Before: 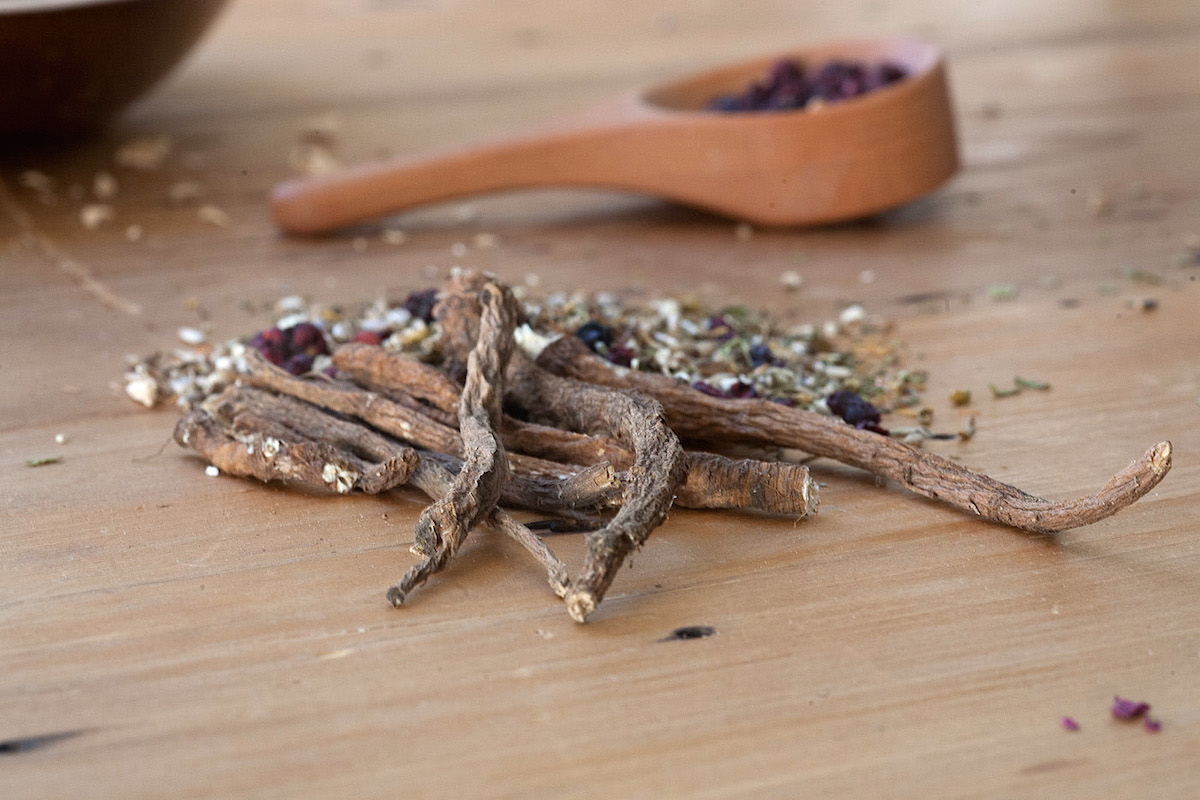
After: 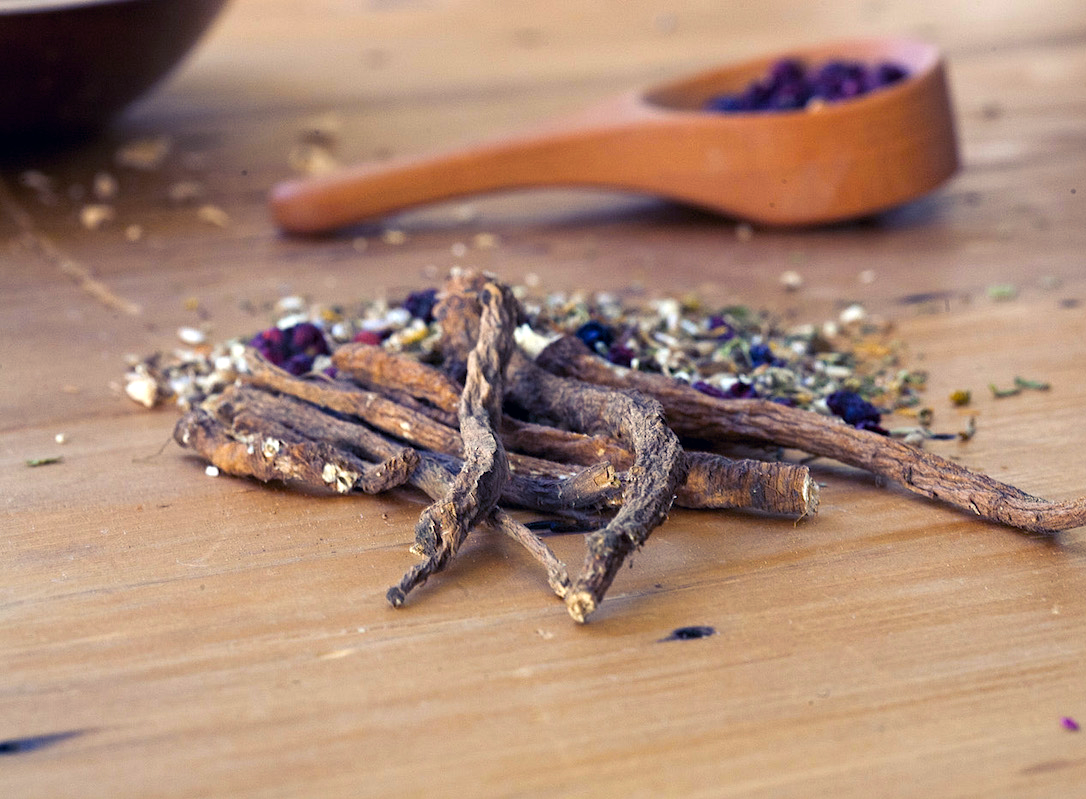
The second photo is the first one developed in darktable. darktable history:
contrast equalizer: octaves 7, y [[0.509, 0.517, 0.523, 0.523, 0.517, 0.509], [0.5 ×6], [0.5 ×6], [0 ×6], [0 ×6]]
crop: right 9.497%, bottom 0.049%
color correction: highlights a* 0.452, highlights b* 2.73, shadows a* -1.11, shadows b* -4.6
color balance rgb: shadows lift › luminance -29.076%, shadows lift › chroma 15.073%, shadows lift › hue 267.16°, highlights gain › luminance 15%, perceptual saturation grading › global saturation 41.911%, global vibrance 11.062%
